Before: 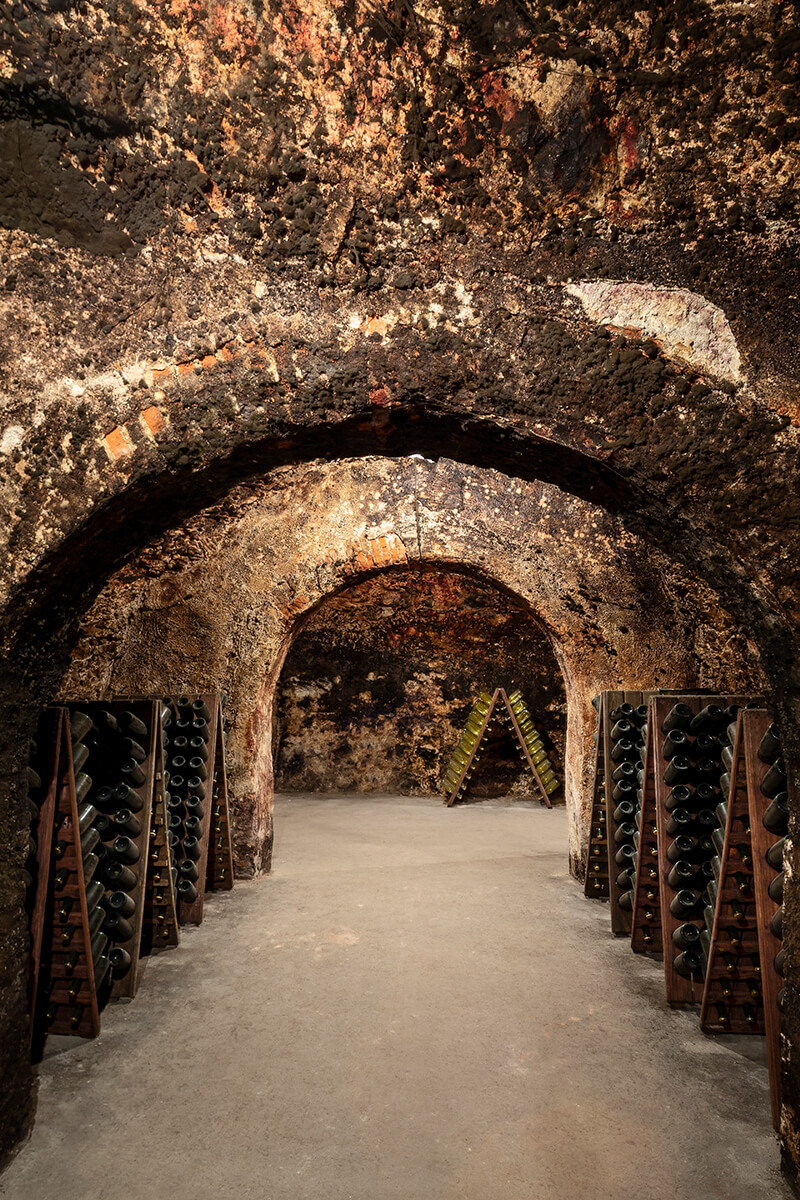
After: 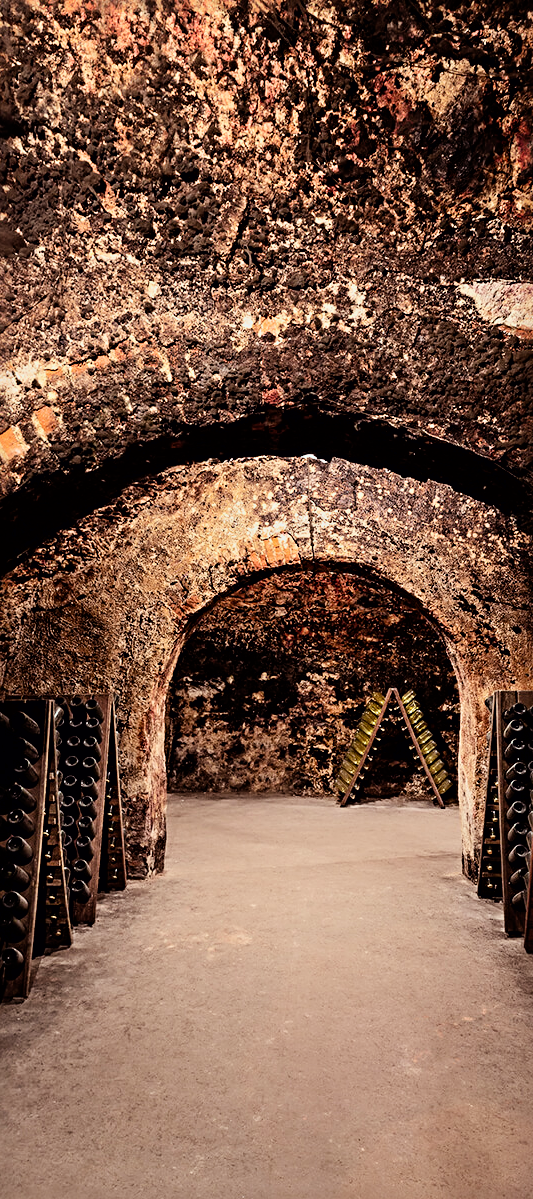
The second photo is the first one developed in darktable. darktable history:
crop and rotate: left 13.537%, right 19.796%
filmic rgb: hardness 4.17, contrast 1.364, color science v6 (2022)
rgb levels: mode RGB, independent channels, levels [[0, 0.474, 1], [0, 0.5, 1], [0, 0.5, 1]]
sharpen: radius 4.883
